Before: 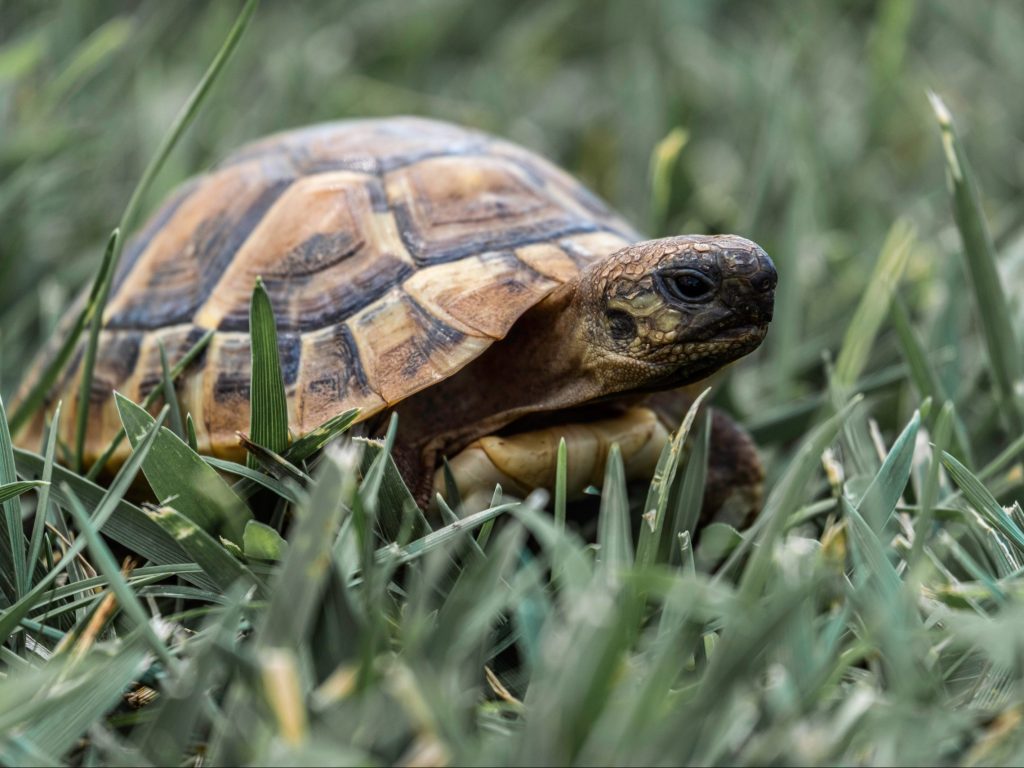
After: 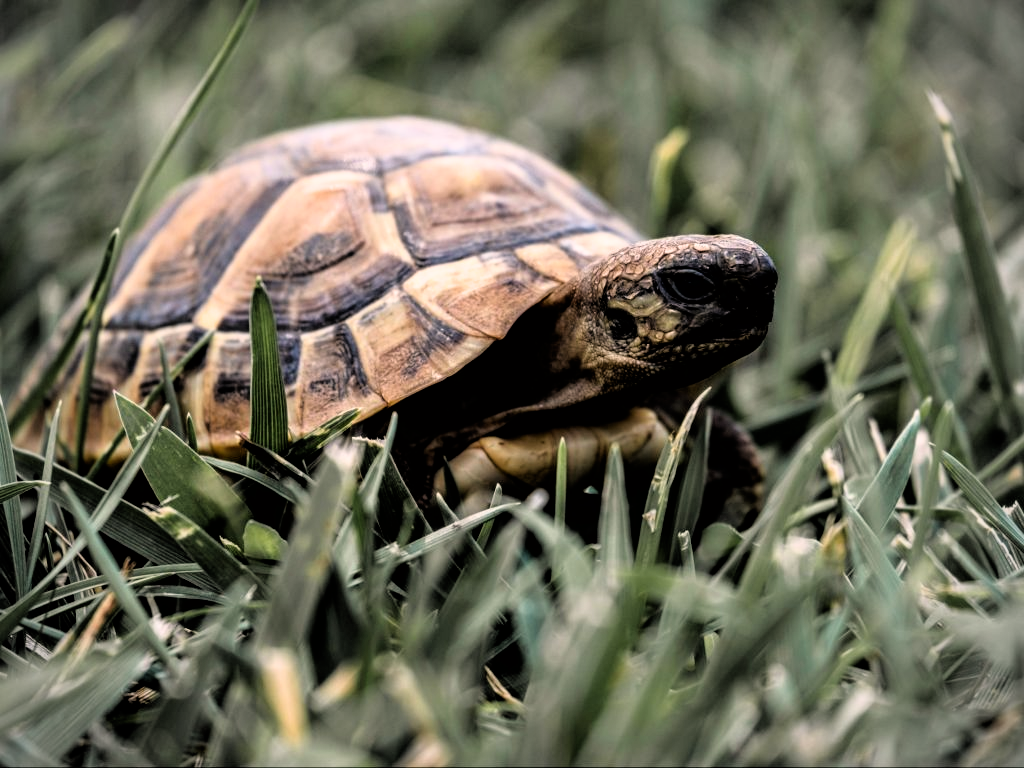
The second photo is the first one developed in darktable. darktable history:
filmic rgb: black relative exposure -3.64 EV, white relative exposure 2.44 EV, hardness 3.29
color correction: highlights a* 7.34, highlights b* 4.37
vignetting: on, module defaults
